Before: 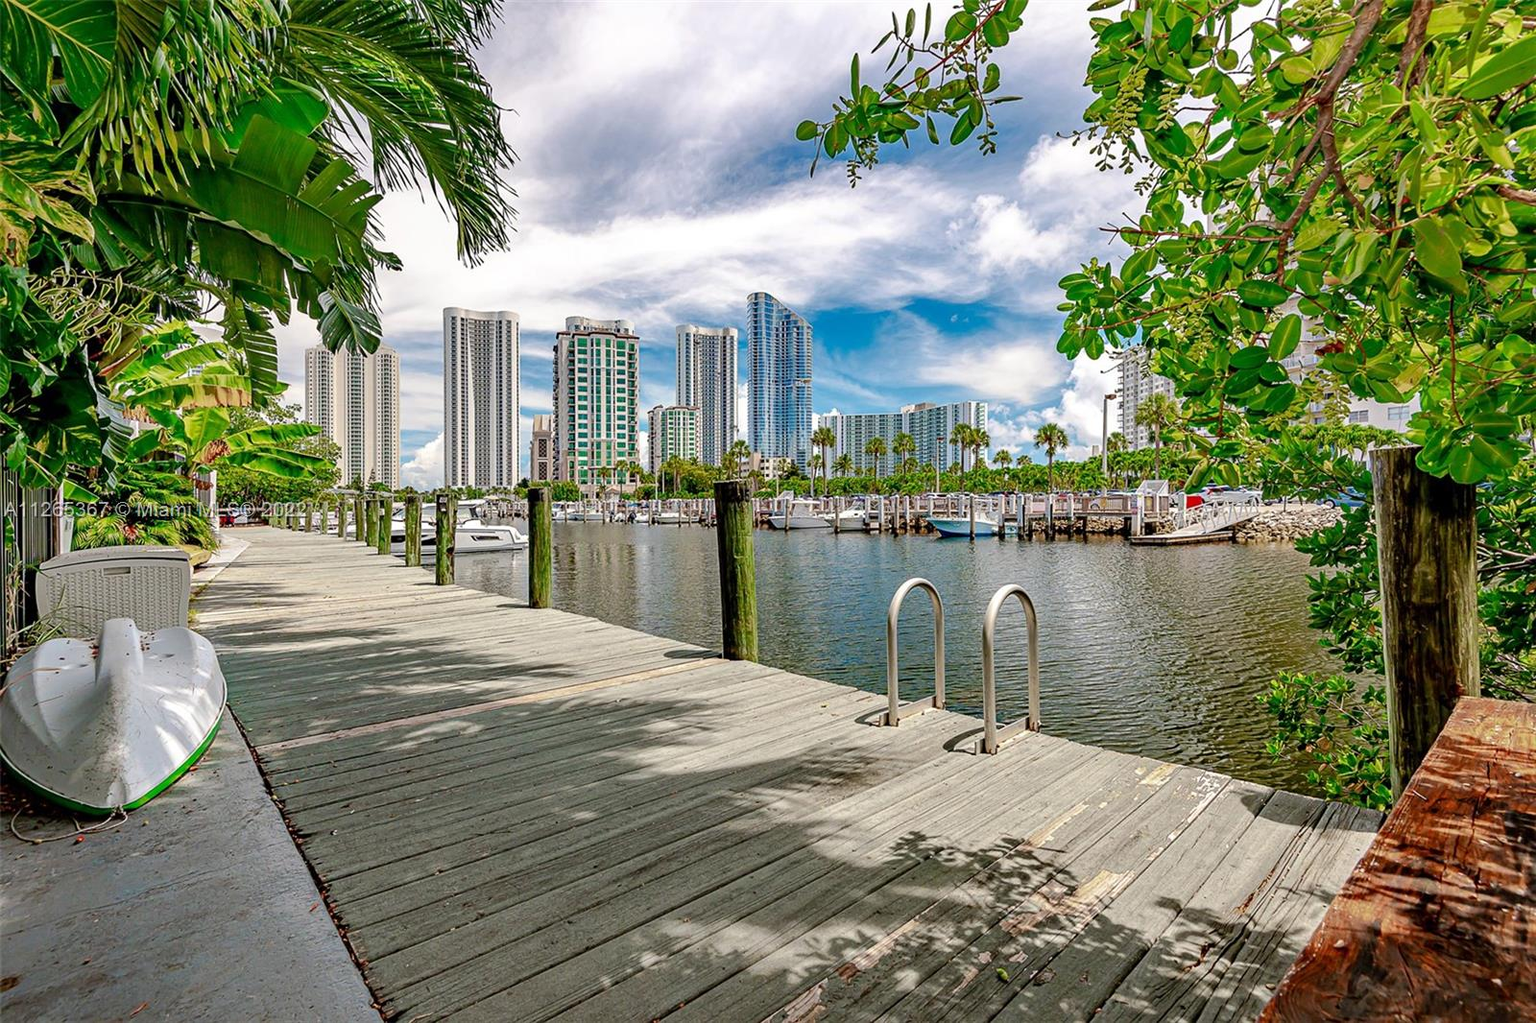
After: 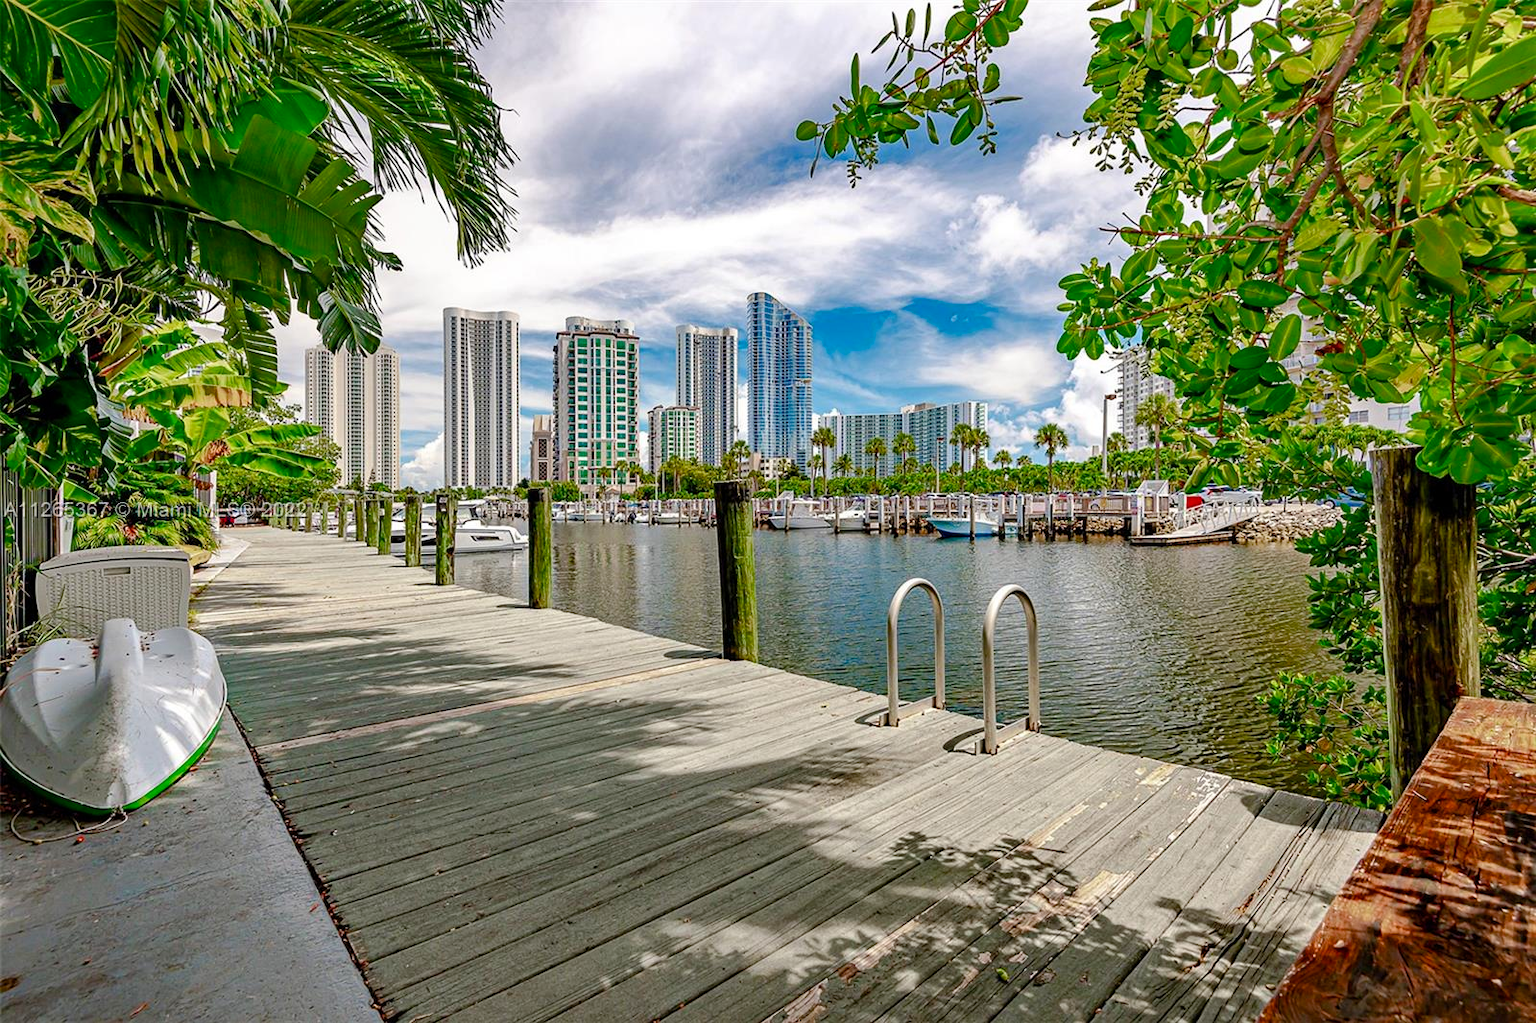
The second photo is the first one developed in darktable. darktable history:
white balance: emerald 1
color balance rgb: perceptual saturation grading › global saturation 20%, perceptual saturation grading › highlights -25%, perceptual saturation grading › shadows 25%
